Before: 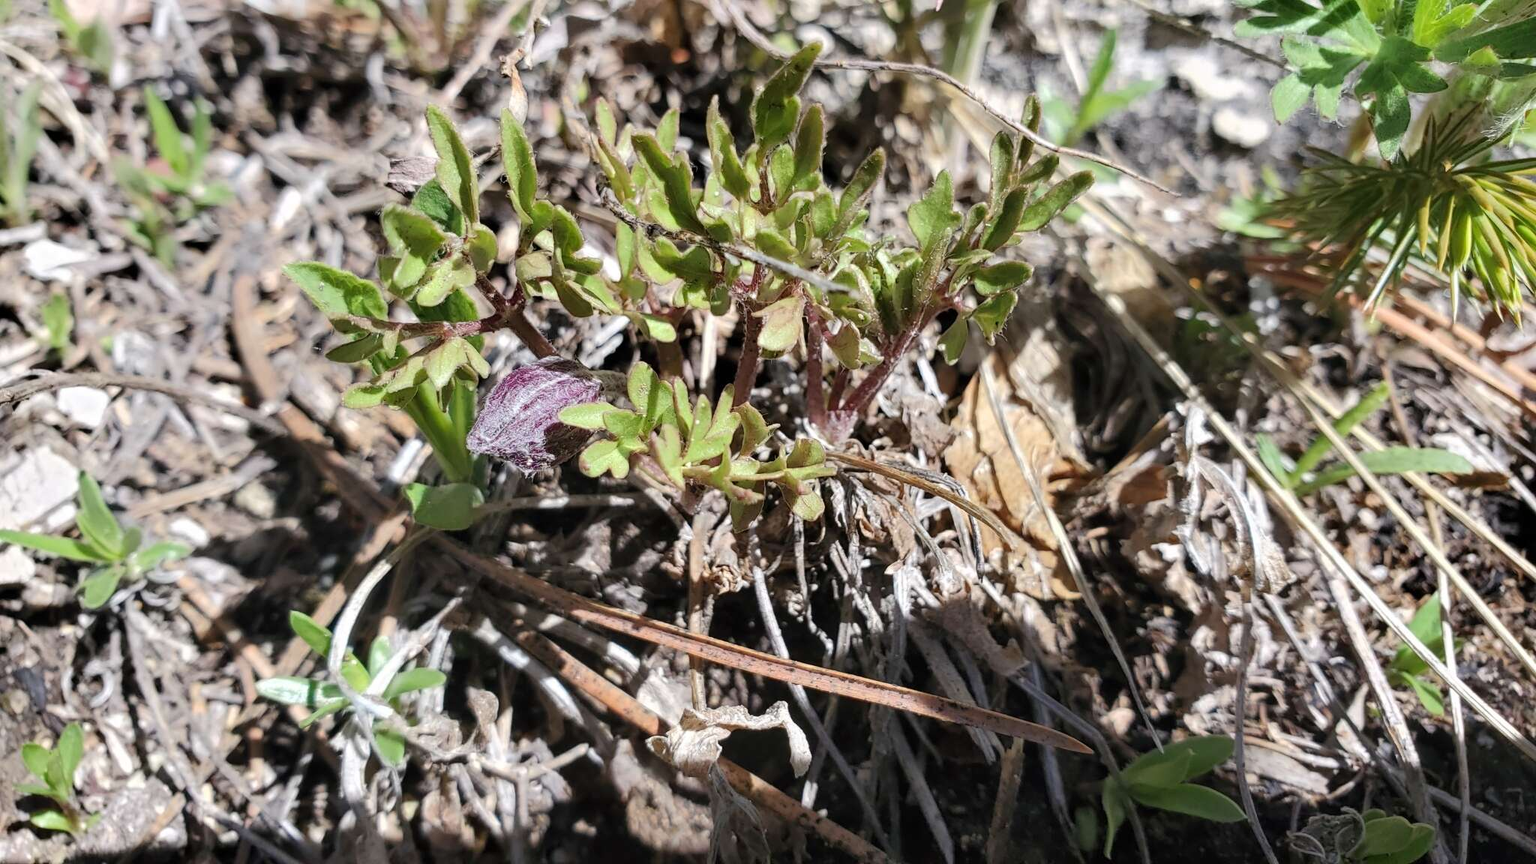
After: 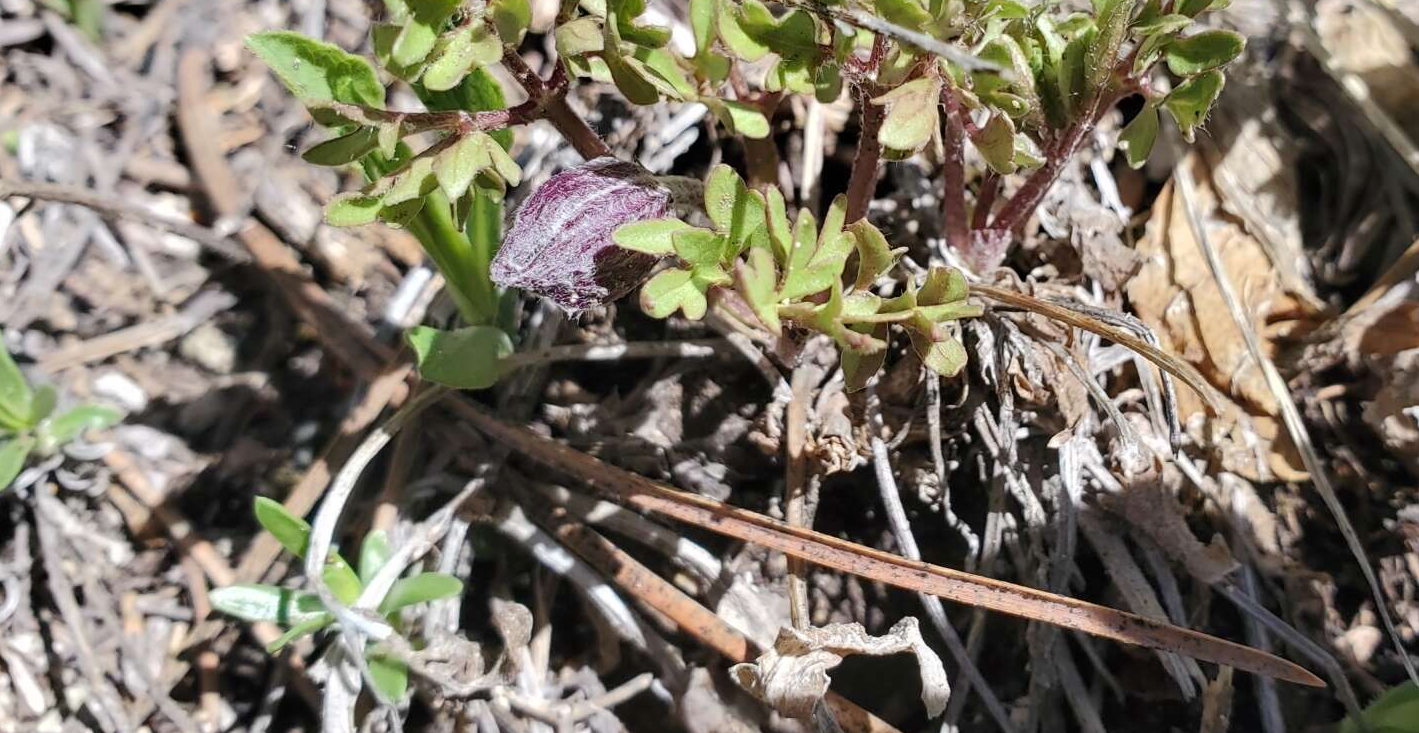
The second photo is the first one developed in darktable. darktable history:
crop: left 6.488%, top 27.668%, right 24.183%, bottom 8.656%
base curve: curves: ch0 [(0, 0) (0.283, 0.295) (1, 1)], preserve colors none
